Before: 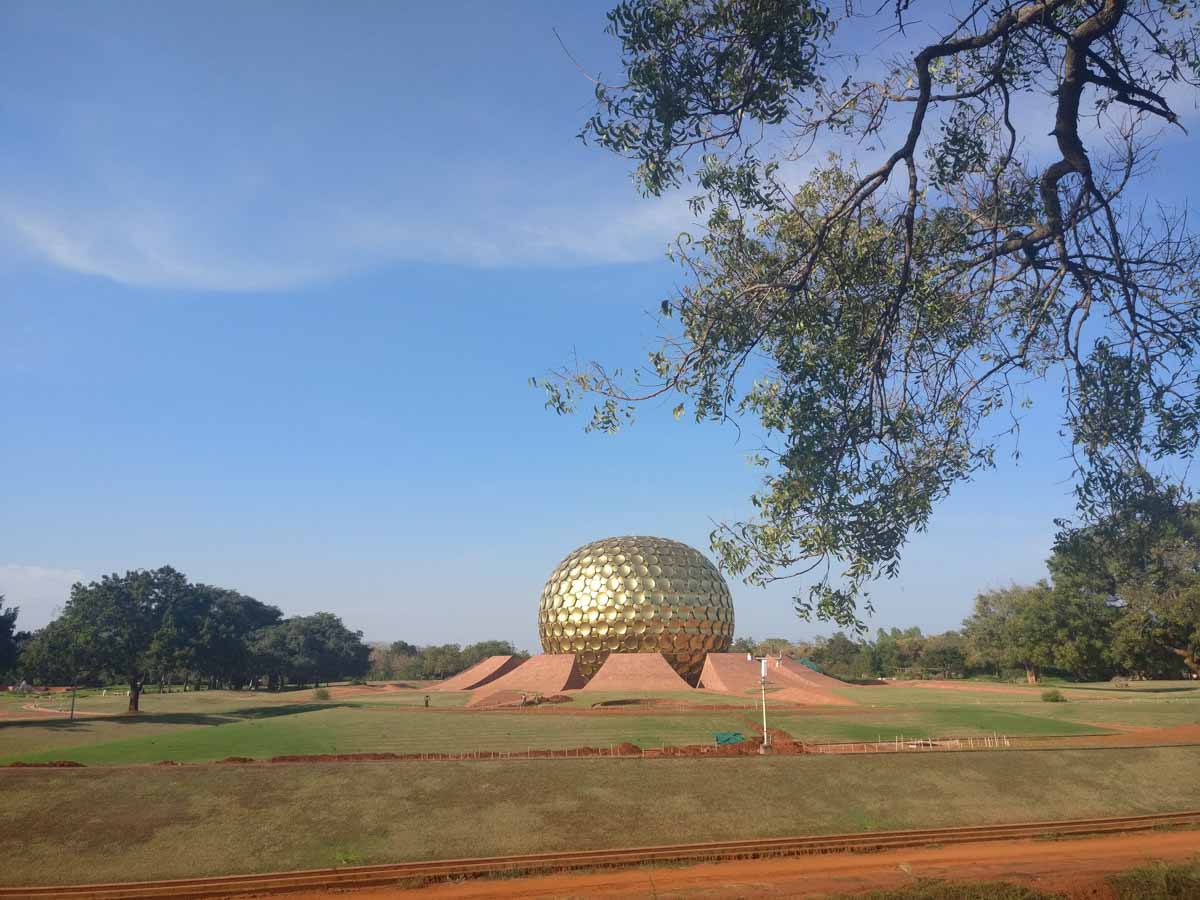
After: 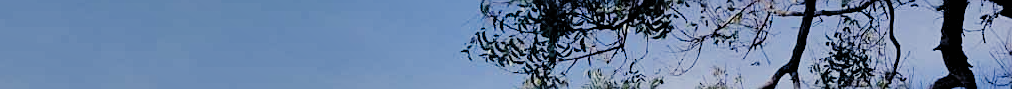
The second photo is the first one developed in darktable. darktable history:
filmic rgb: black relative exposure -2.85 EV, white relative exposure 4.56 EV, hardness 1.77, contrast 1.25, preserve chrominance no, color science v5 (2021)
white balance: red 0.974, blue 1.044
sharpen: on, module defaults
crop and rotate: left 9.644%, top 9.491%, right 6.021%, bottom 80.509%
exposure: black level correction -0.005, exposure 0.054 EV, compensate highlight preservation false
shadows and highlights: shadows 19.13, highlights -83.41, soften with gaussian
